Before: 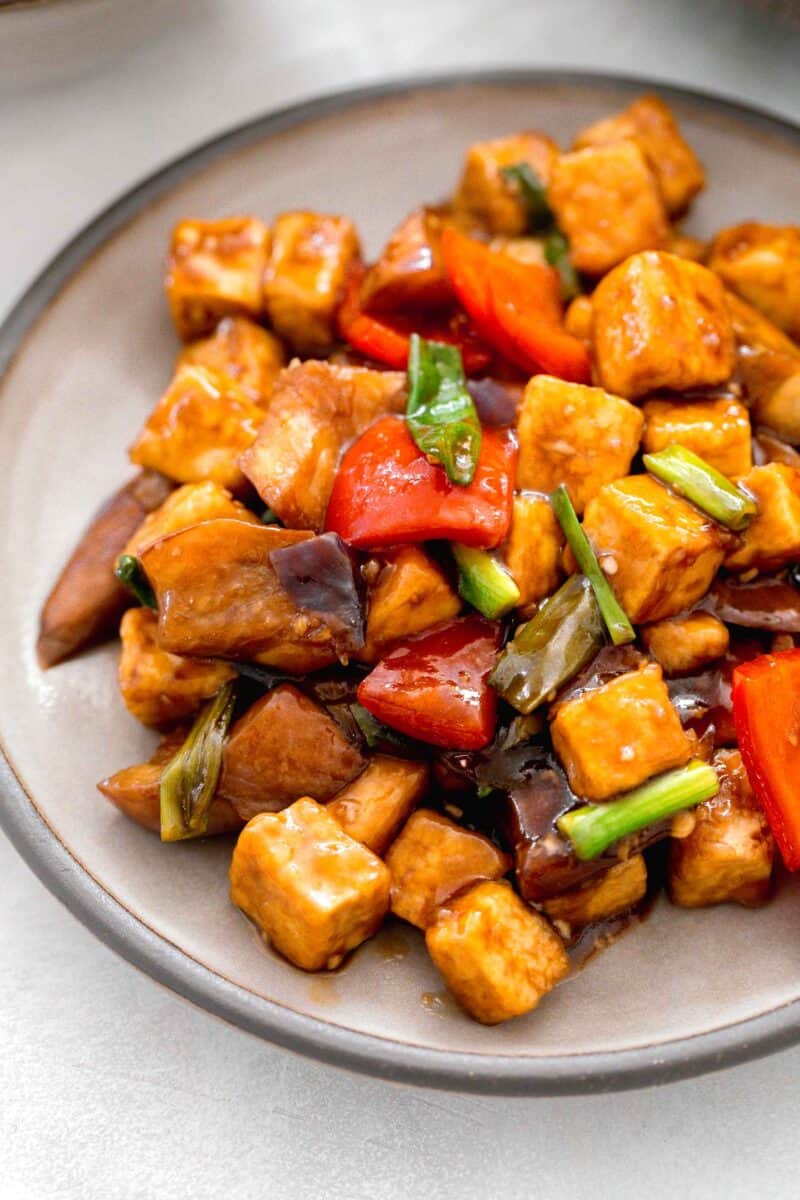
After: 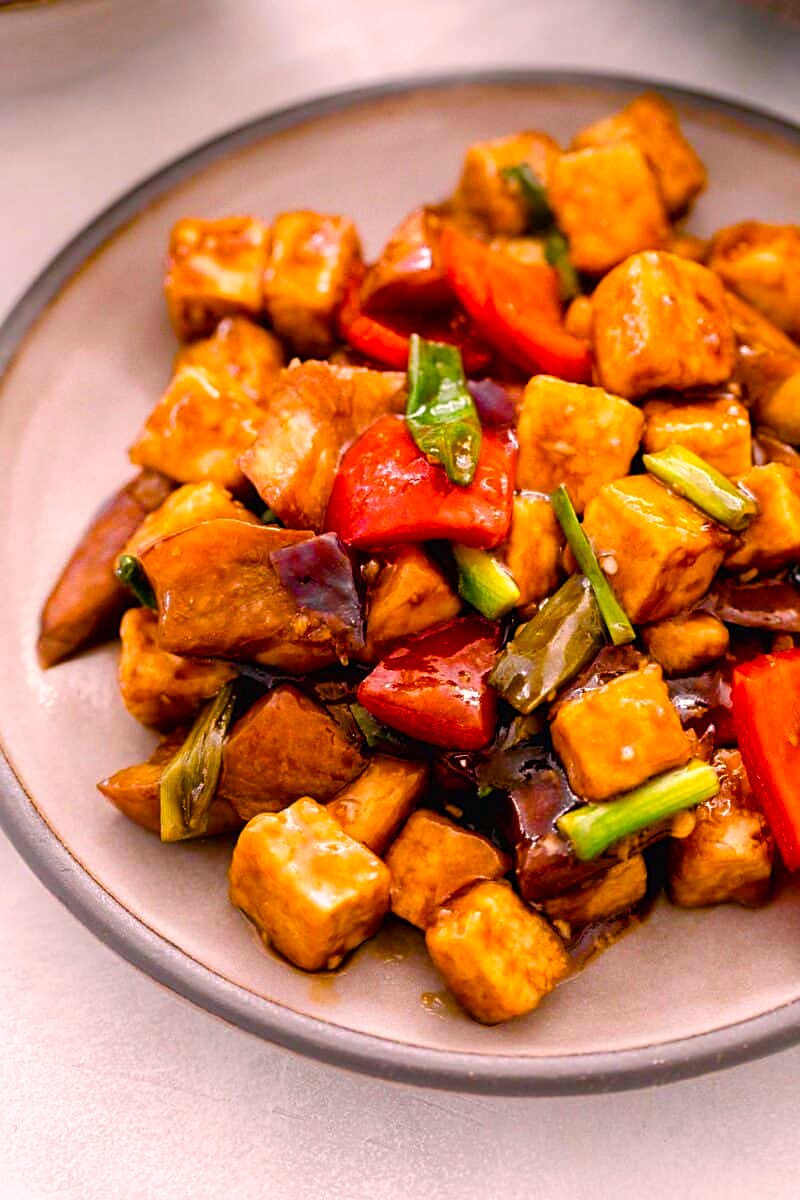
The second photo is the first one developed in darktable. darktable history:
color balance rgb: shadows lift › chroma 3.042%, shadows lift › hue 280.23°, linear chroma grading › global chroma 15.375%, perceptual saturation grading › global saturation 20%, perceptual saturation grading › highlights -25.036%, perceptual saturation grading › shadows 49.615%, global vibrance 20%
sharpen: on, module defaults
color correction: highlights a* 14.59, highlights b* 4.81
